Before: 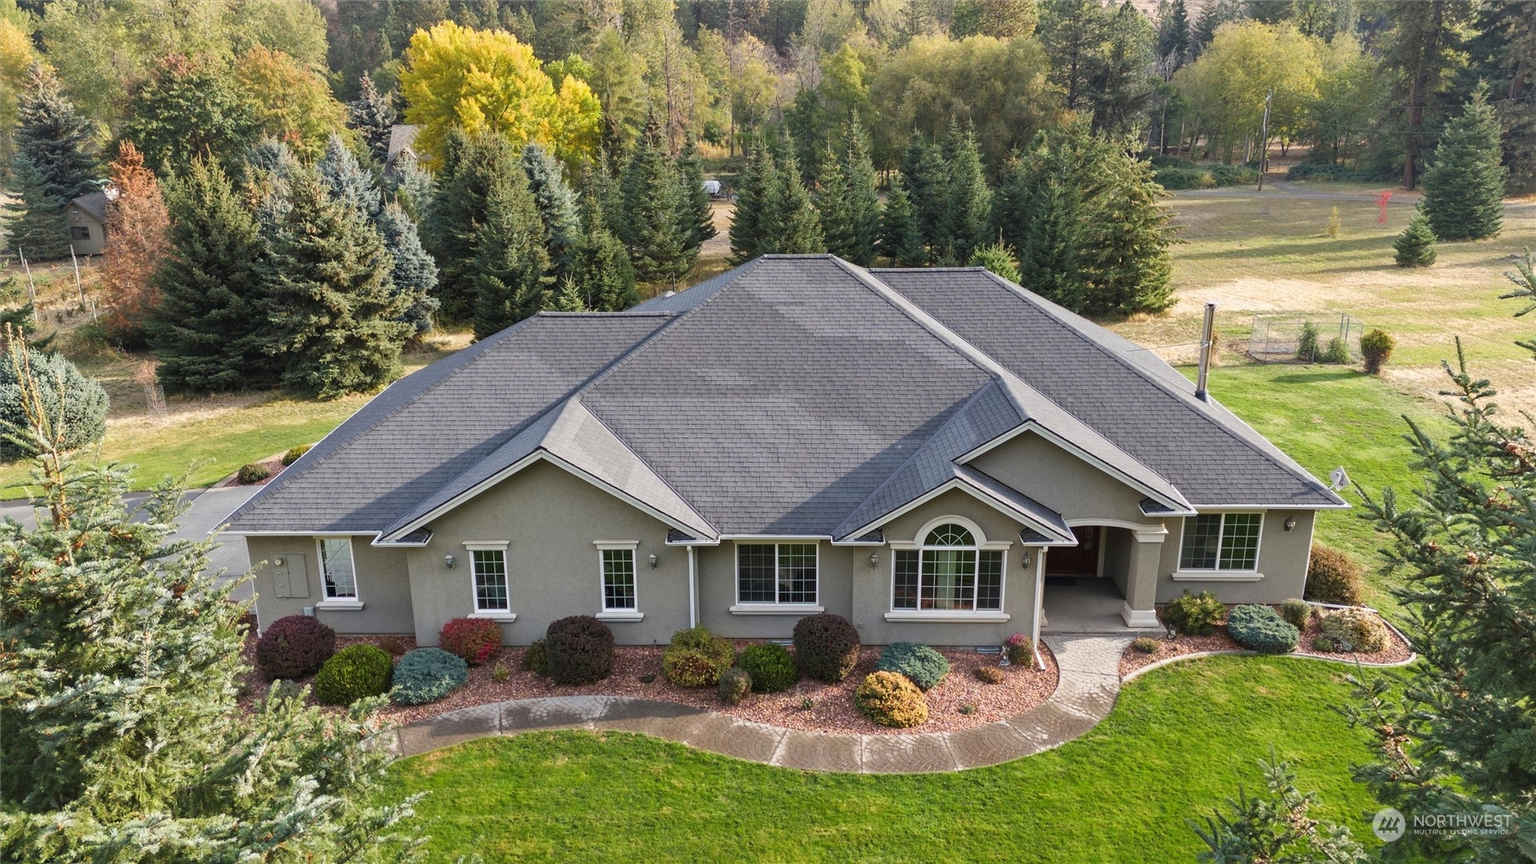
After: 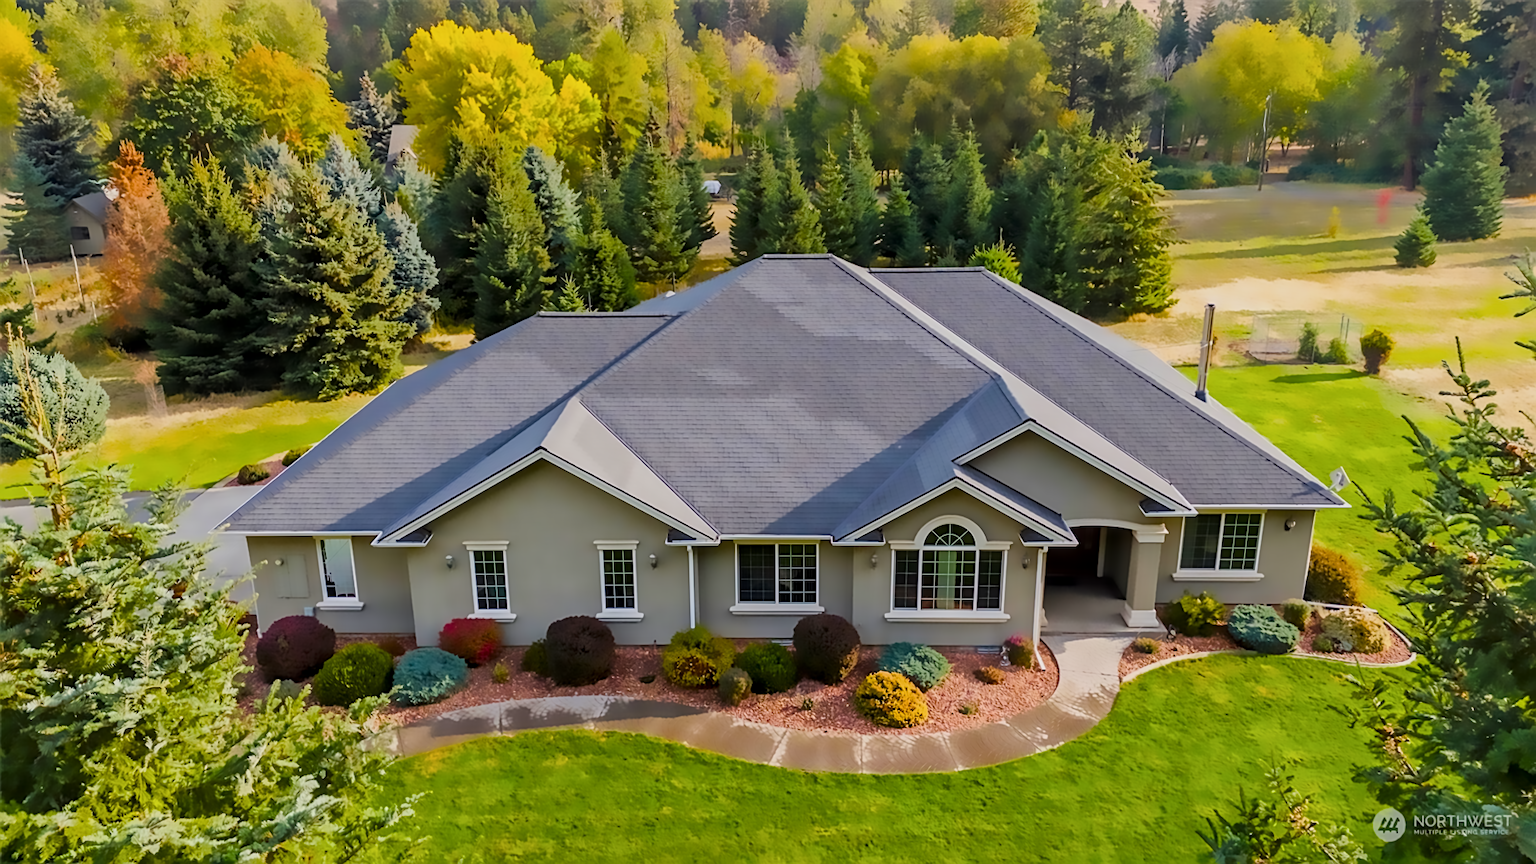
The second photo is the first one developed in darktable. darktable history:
astrophoto denoise: patch size 1, strength 100%, luma 100%
sharpen: on, module defaults
local contrast: on, module defaults
filmic rgb: hardness 4.17
color balance rgb: linear chroma grading › global chroma 23.15%, perceptual saturation grading › global saturation 28.7%, perceptual saturation grading › mid-tones 12.04%, perceptual saturation grading › shadows 10.19%, global vibrance 22.22%
